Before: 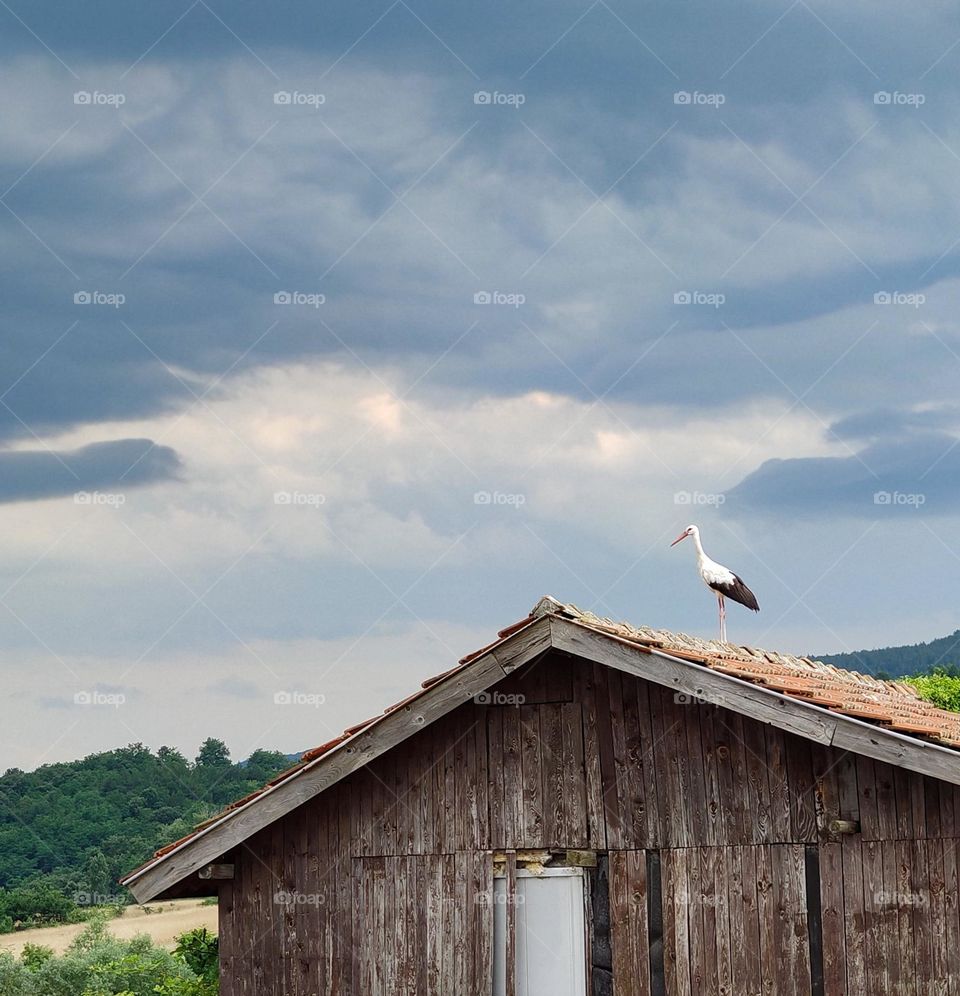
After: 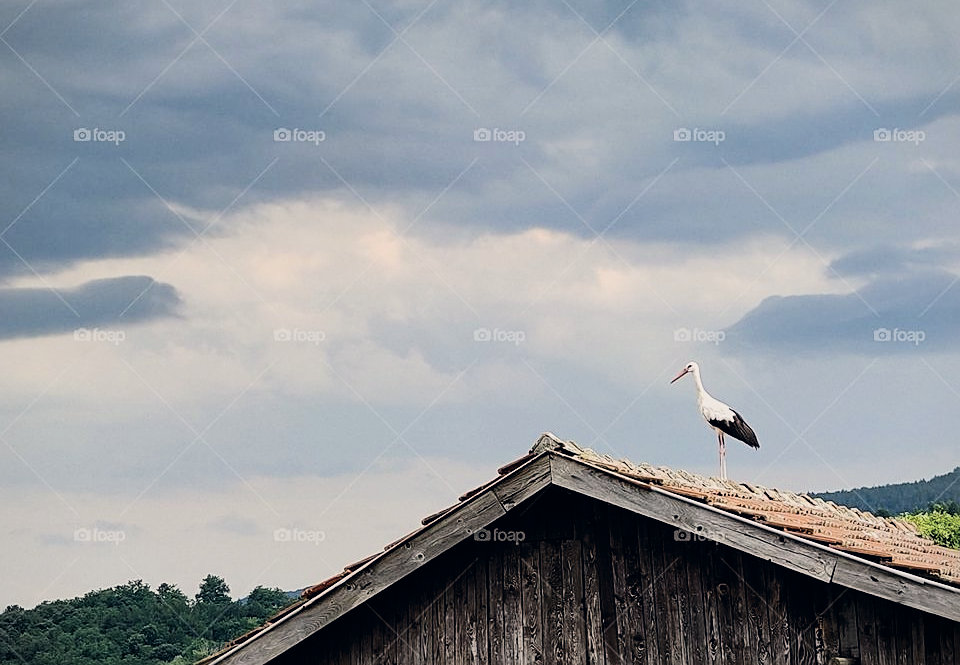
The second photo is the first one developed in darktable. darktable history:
exposure: compensate exposure bias true, compensate highlight preservation false
color correction: highlights a* 2.85, highlights b* 5.01, shadows a* -2.54, shadows b* -4.97, saturation 0.814
color balance rgb: linear chroma grading › global chroma 15.265%, perceptual saturation grading › global saturation -0.668%
sharpen: on, module defaults
contrast brightness saturation: contrast 0.011, saturation -0.05
vignetting: fall-off start 91.21%, brightness -0.16
filmic rgb: black relative exposure -7.97 EV, white relative exposure 4.05 EV, hardness 4.18, contrast 1.358
crop: top 16.41%, bottom 16.774%
